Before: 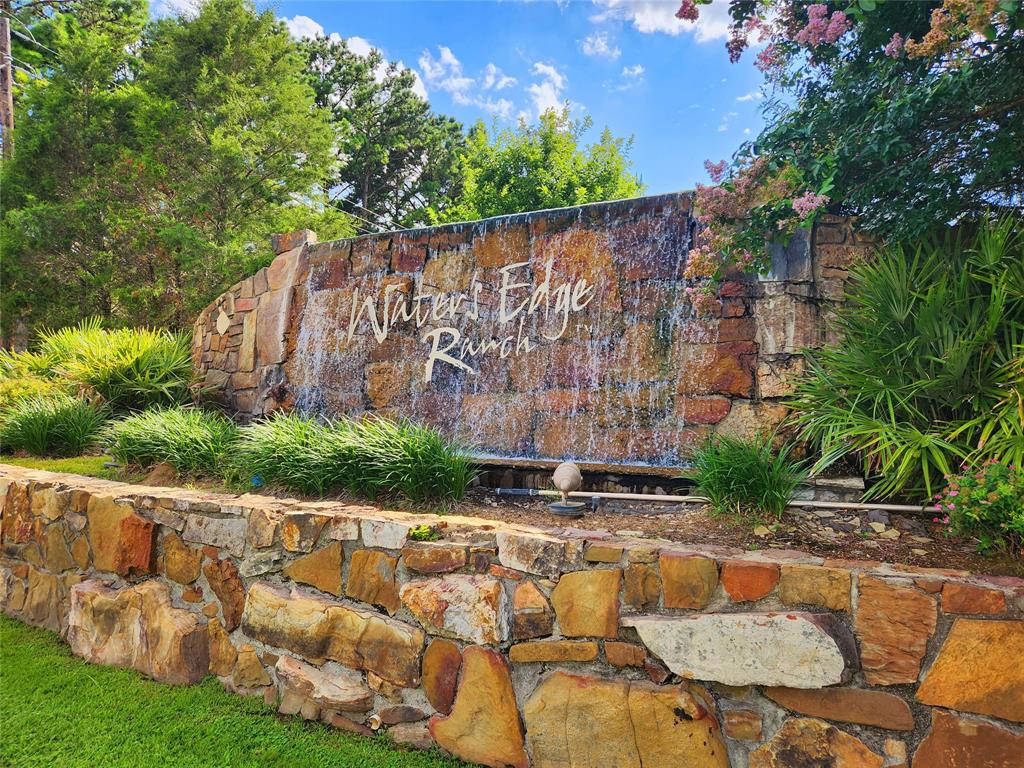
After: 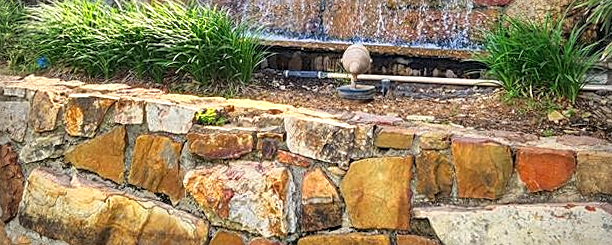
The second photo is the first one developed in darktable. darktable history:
base curve: preserve colors none
crop: left 18.091%, top 51.13%, right 17.525%, bottom 16.85%
exposure: exposure 0.376 EV, compensate highlight preservation false
local contrast: on, module defaults
vignetting: on, module defaults
sharpen: on, module defaults
rotate and perspective: rotation 0.215°, lens shift (vertical) -0.139, crop left 0.069, crop right 0.939, crop top 0.002, crop bottom 0.996
